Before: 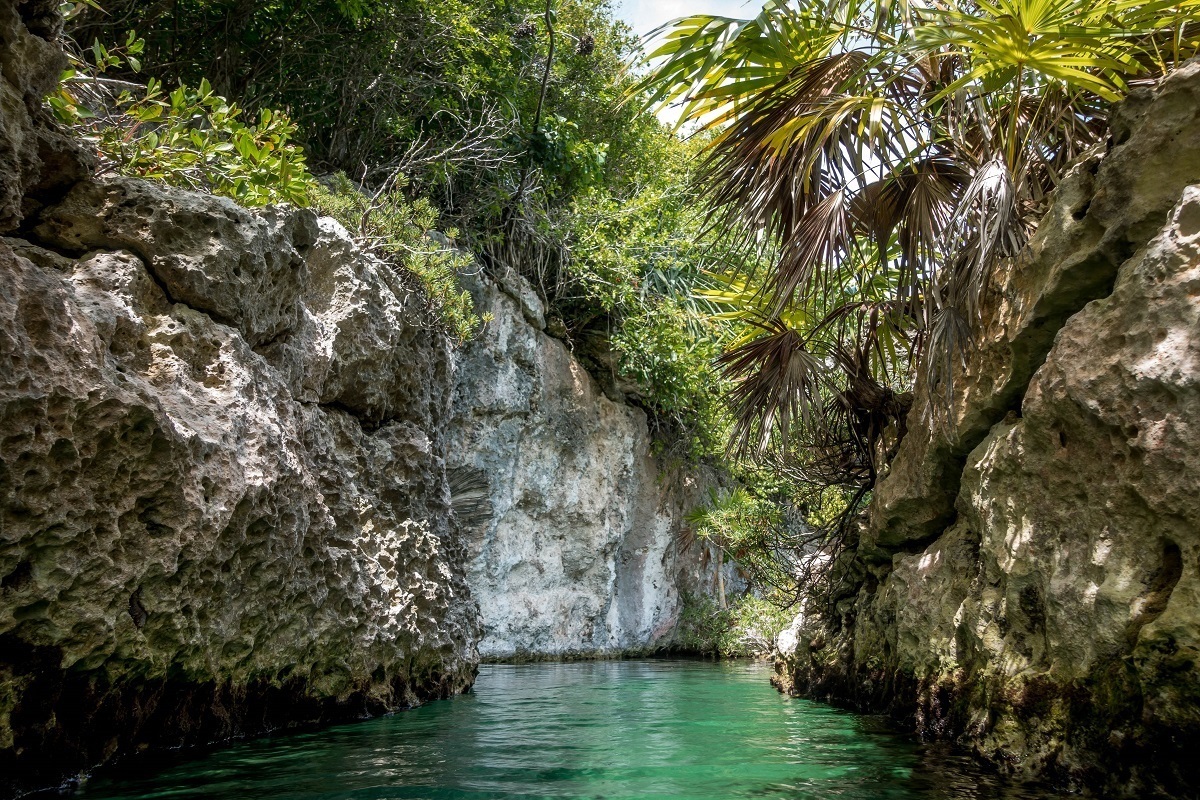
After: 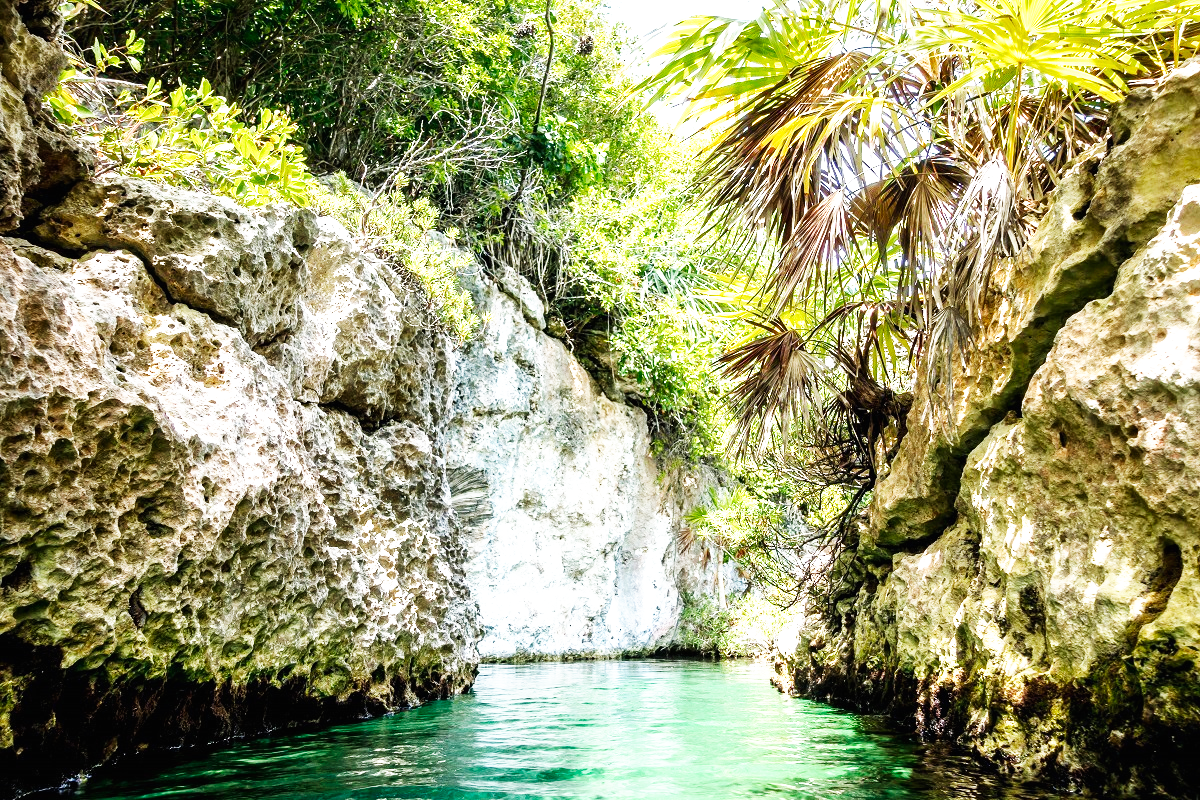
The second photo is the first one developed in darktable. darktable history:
base curve: curves: ch0 [(0, 0) (0.007, 0.004) (0.027, 0.03) (0.046, 0.07) (0.207, 0.54) (0.442, 0.872) (0.673, 0.972) (1, 1)], preserve colors none
exposure: black level correction 0, exposure 1.183 EV, compensate exposure bias true, compensate highlight preservation false
